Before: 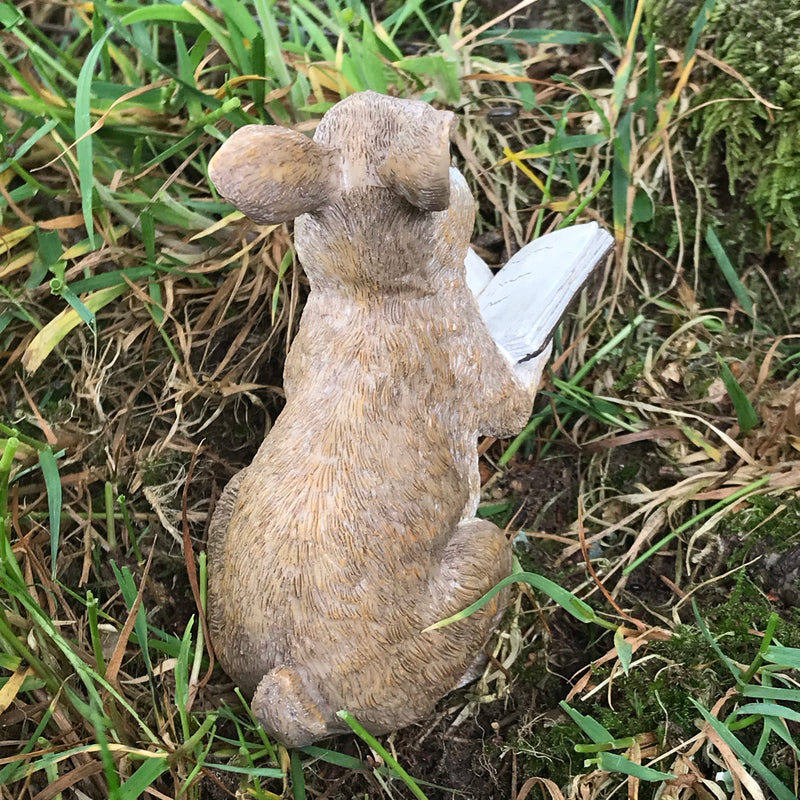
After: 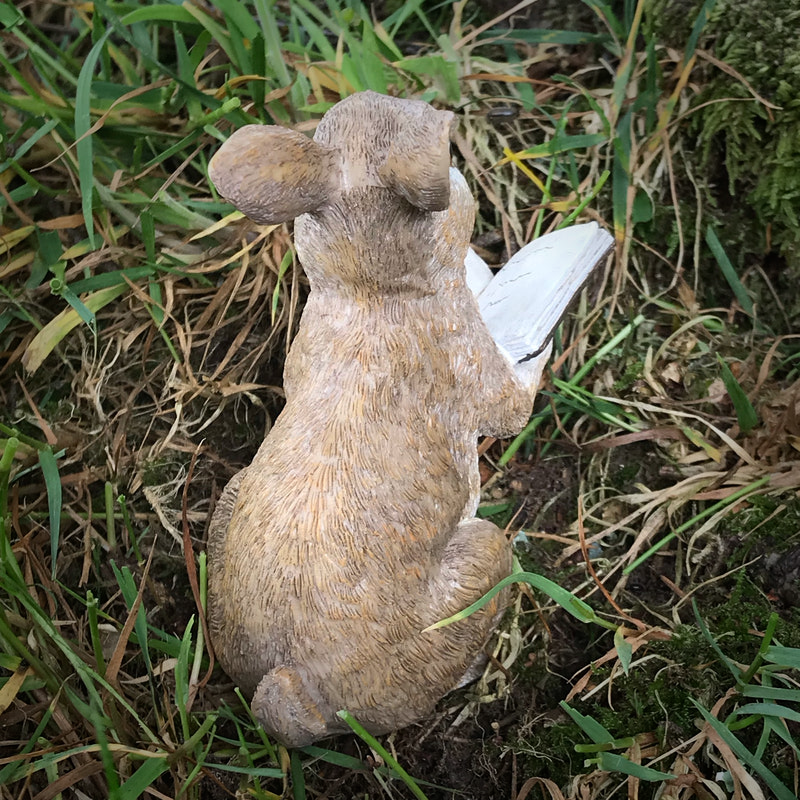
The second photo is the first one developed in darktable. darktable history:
vignetting: fall-off start 48.7%, brightness -0.631, saturation -0.008, automatic ratio true, width/height ratio 1.286
